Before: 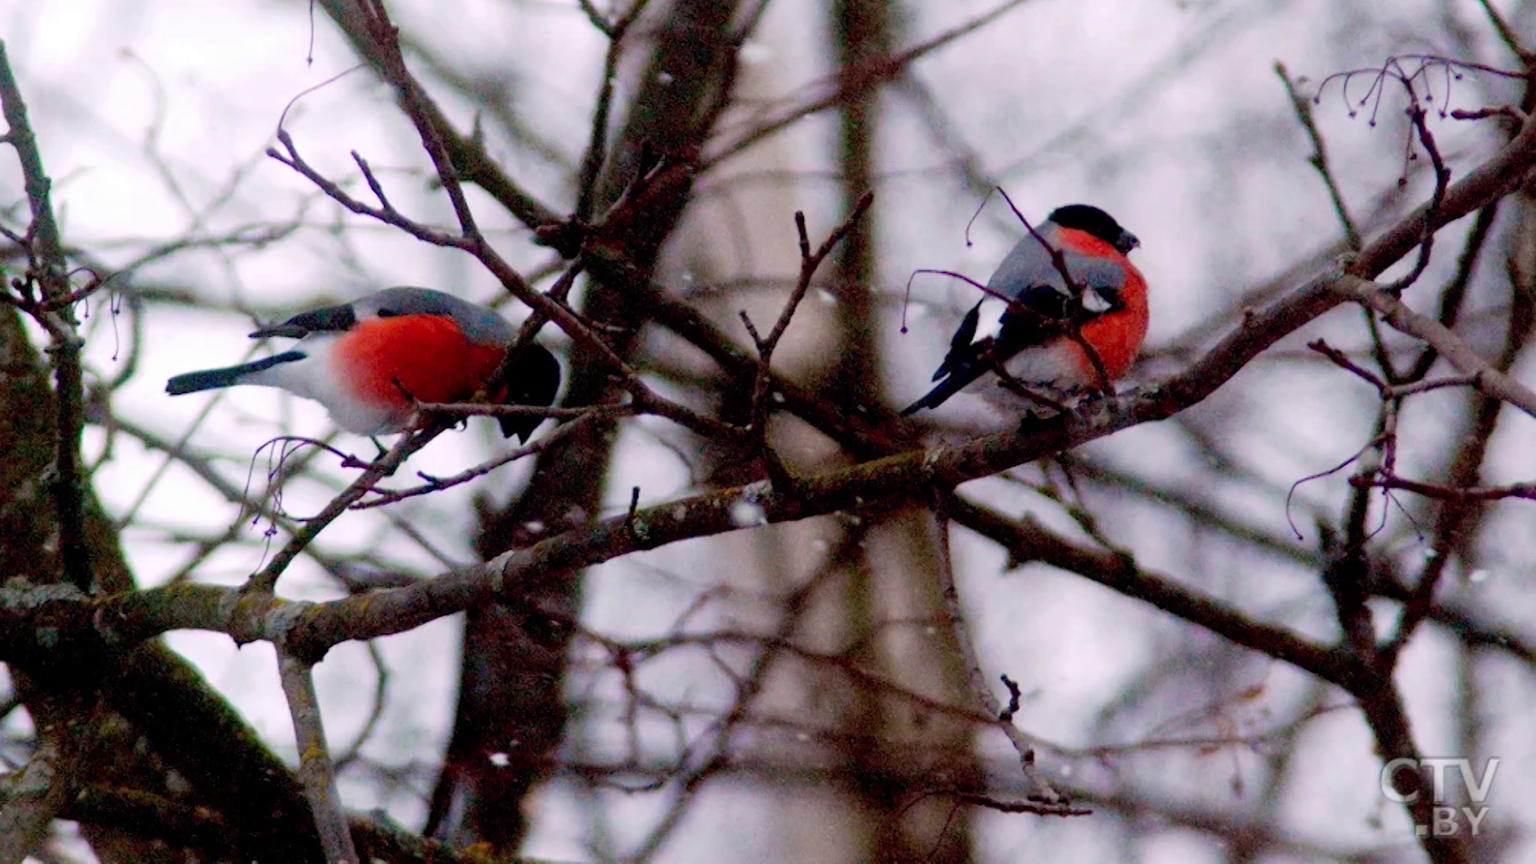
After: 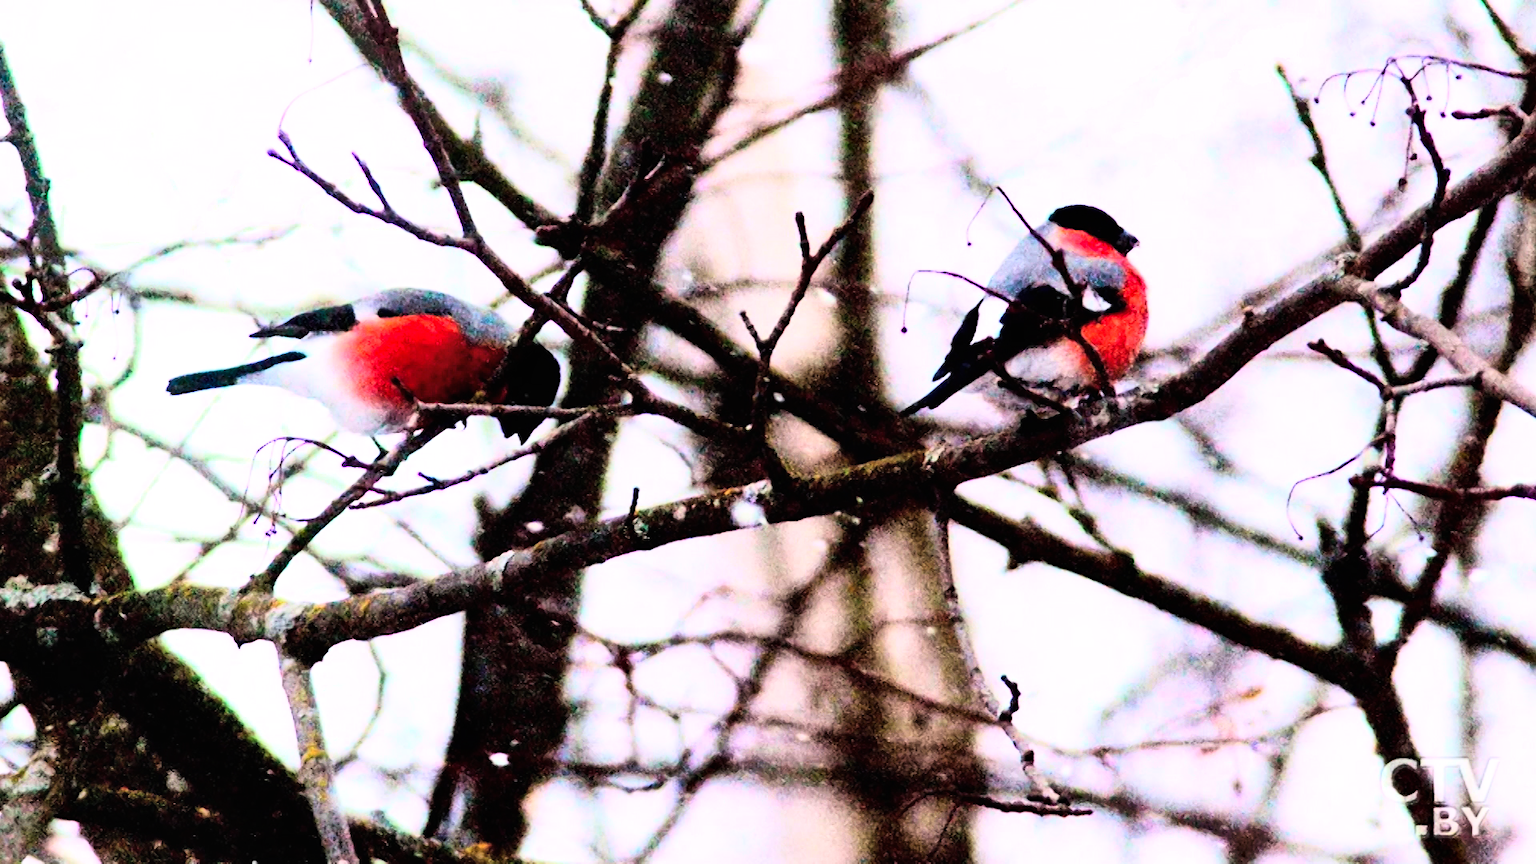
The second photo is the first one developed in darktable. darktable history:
shadows and highlights: shadows 60, soften with gaussian
rgb curve: curves: ch0 [(0, 0) (0.21, 0.15) (0.24, 0.21) (0.5, 0.75) (0.75, 0.96) (0.89, 0.99) (1, 1)]; ch1 [(0, 0.02) (0.21, 0.13) (0.25, 0.2) (0.5, 0.67) (0.75, 0.9) (0.89, 0.97) (1, 1)]; ch2 [(0, 0.02) (0.21, 0.13) (0.25, 0.2) (0.5, 0.67) (0.75, 0.9) (0.89, 0.97) (1, 1)], compensate middle gray true
exposure: black level correction -0.002, exposure 0.708 EV, compensate exposure bias true, compensate highlight preservation false
